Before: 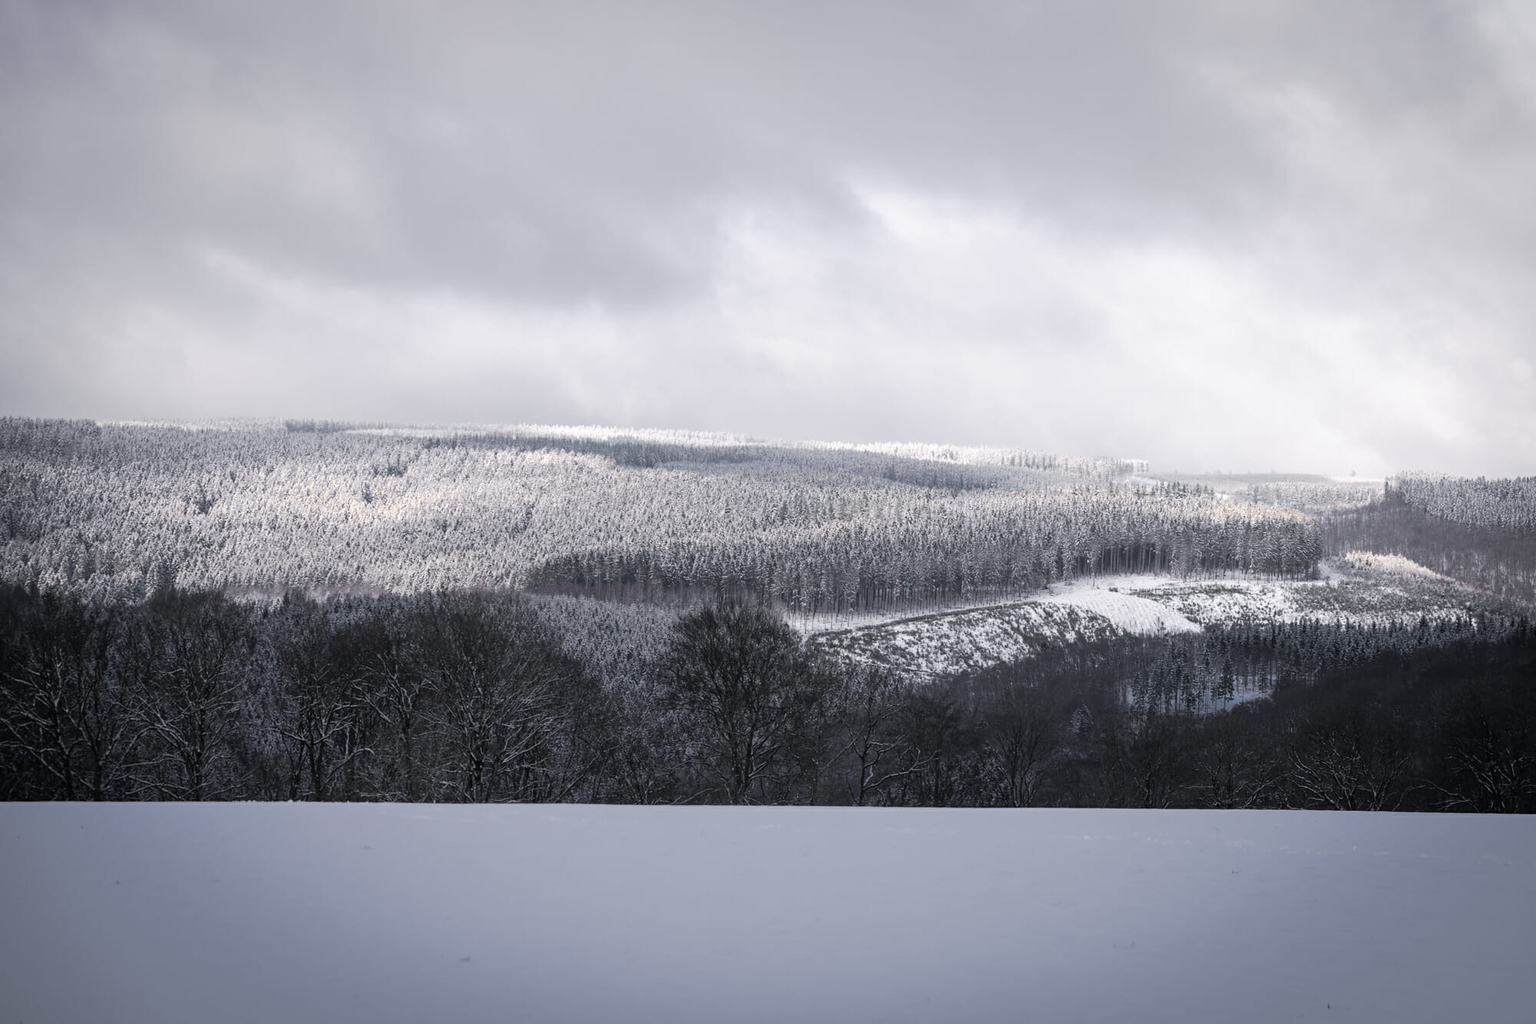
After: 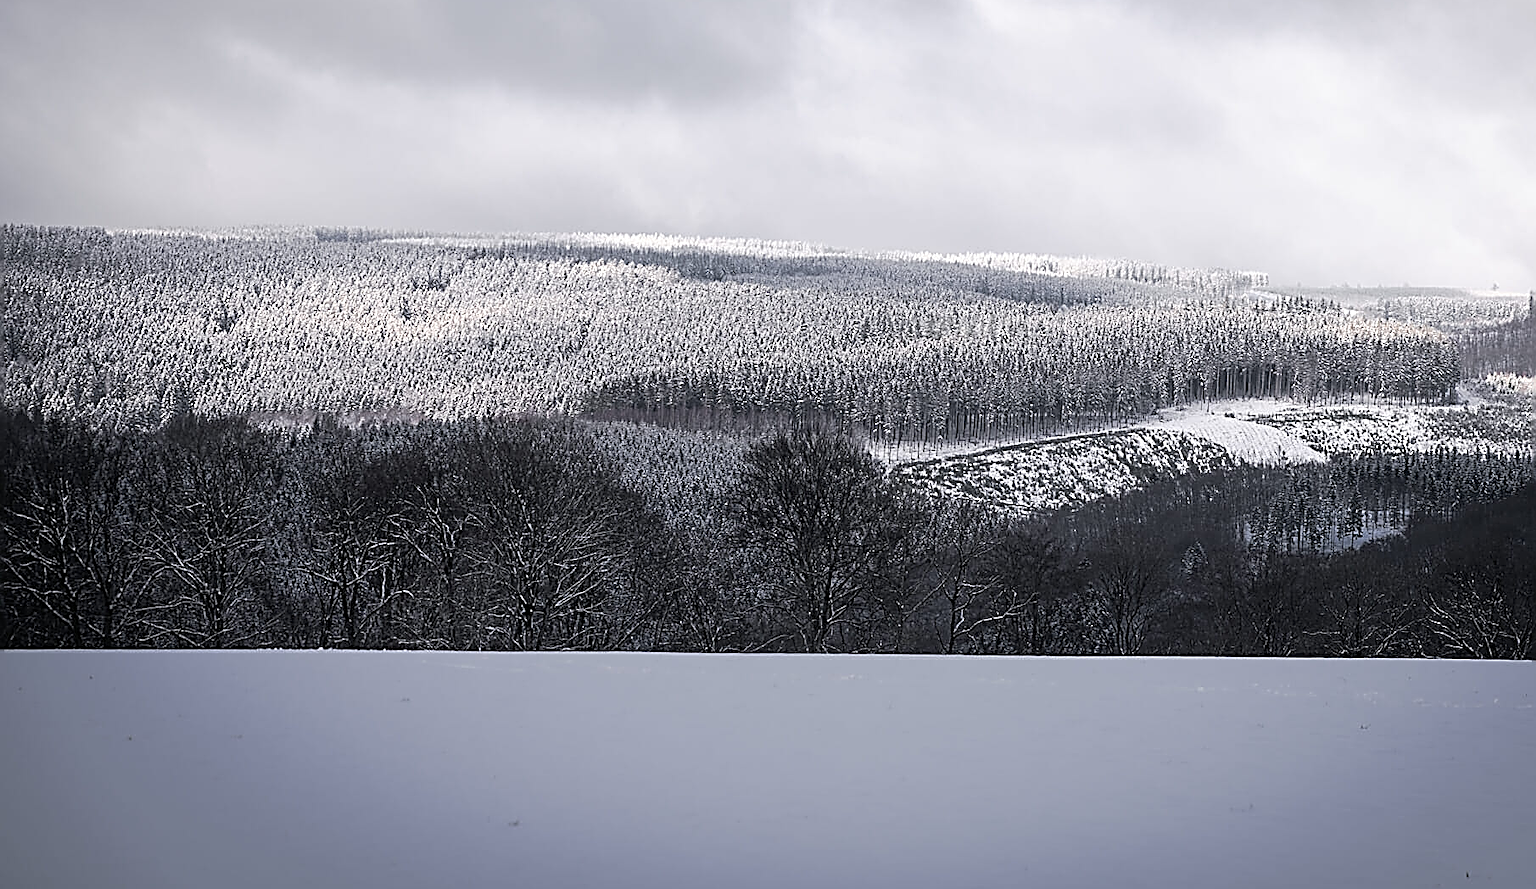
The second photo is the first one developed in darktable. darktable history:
crop: top 20.916%, right 9.437%, bottom 0.316%
sharpen: amount 2
